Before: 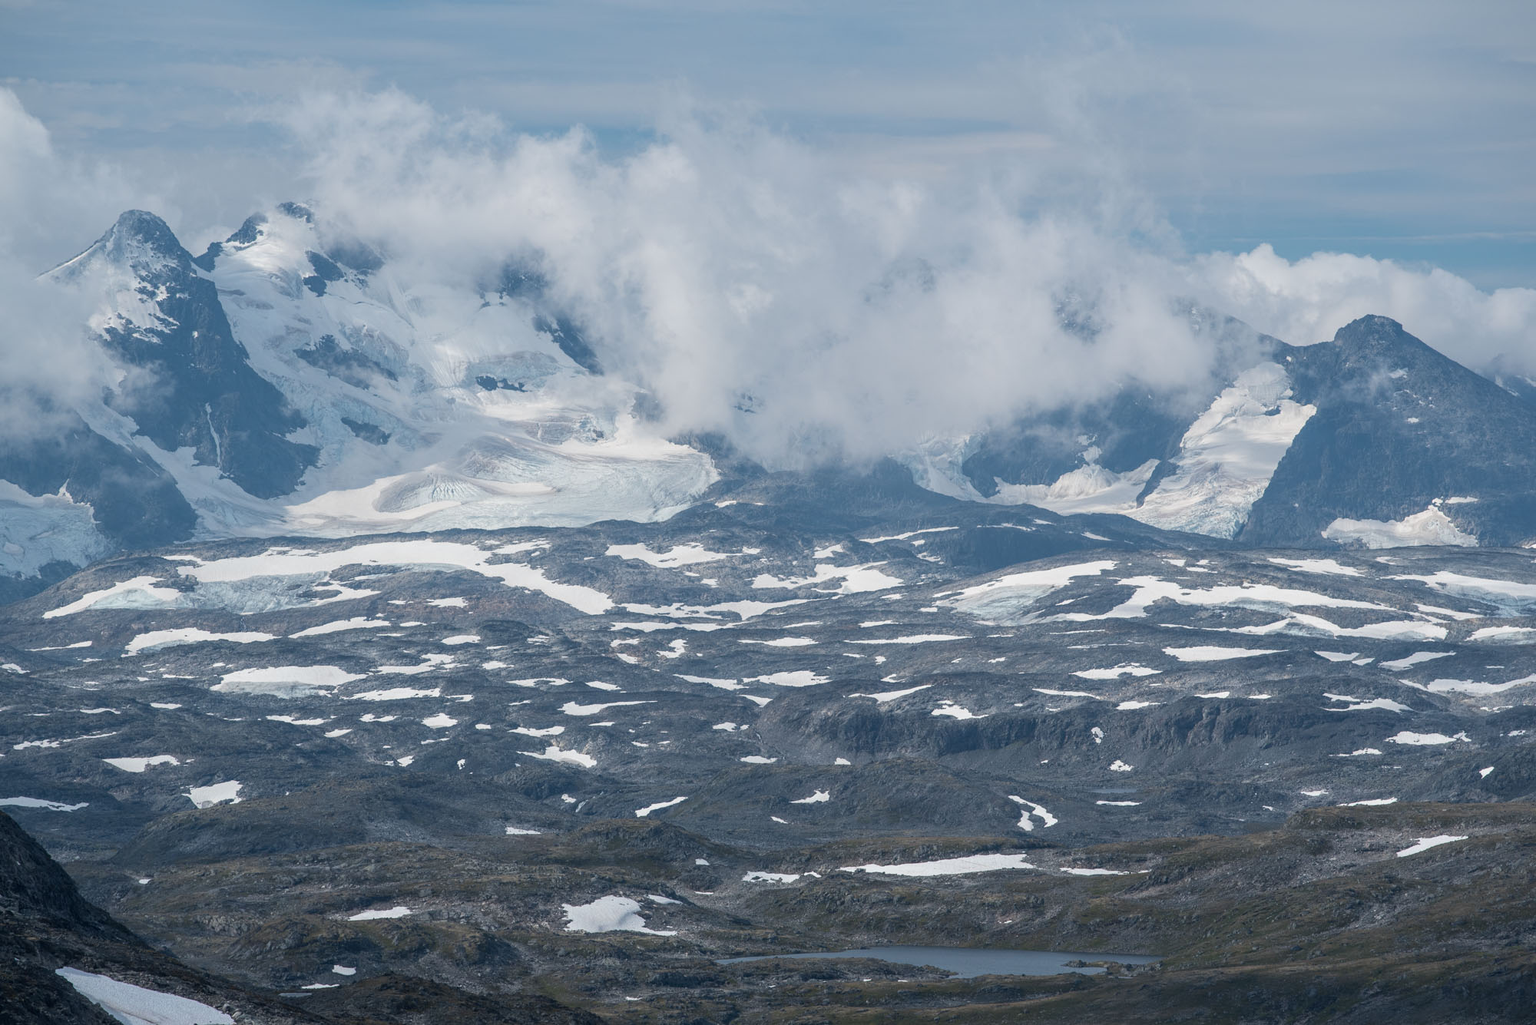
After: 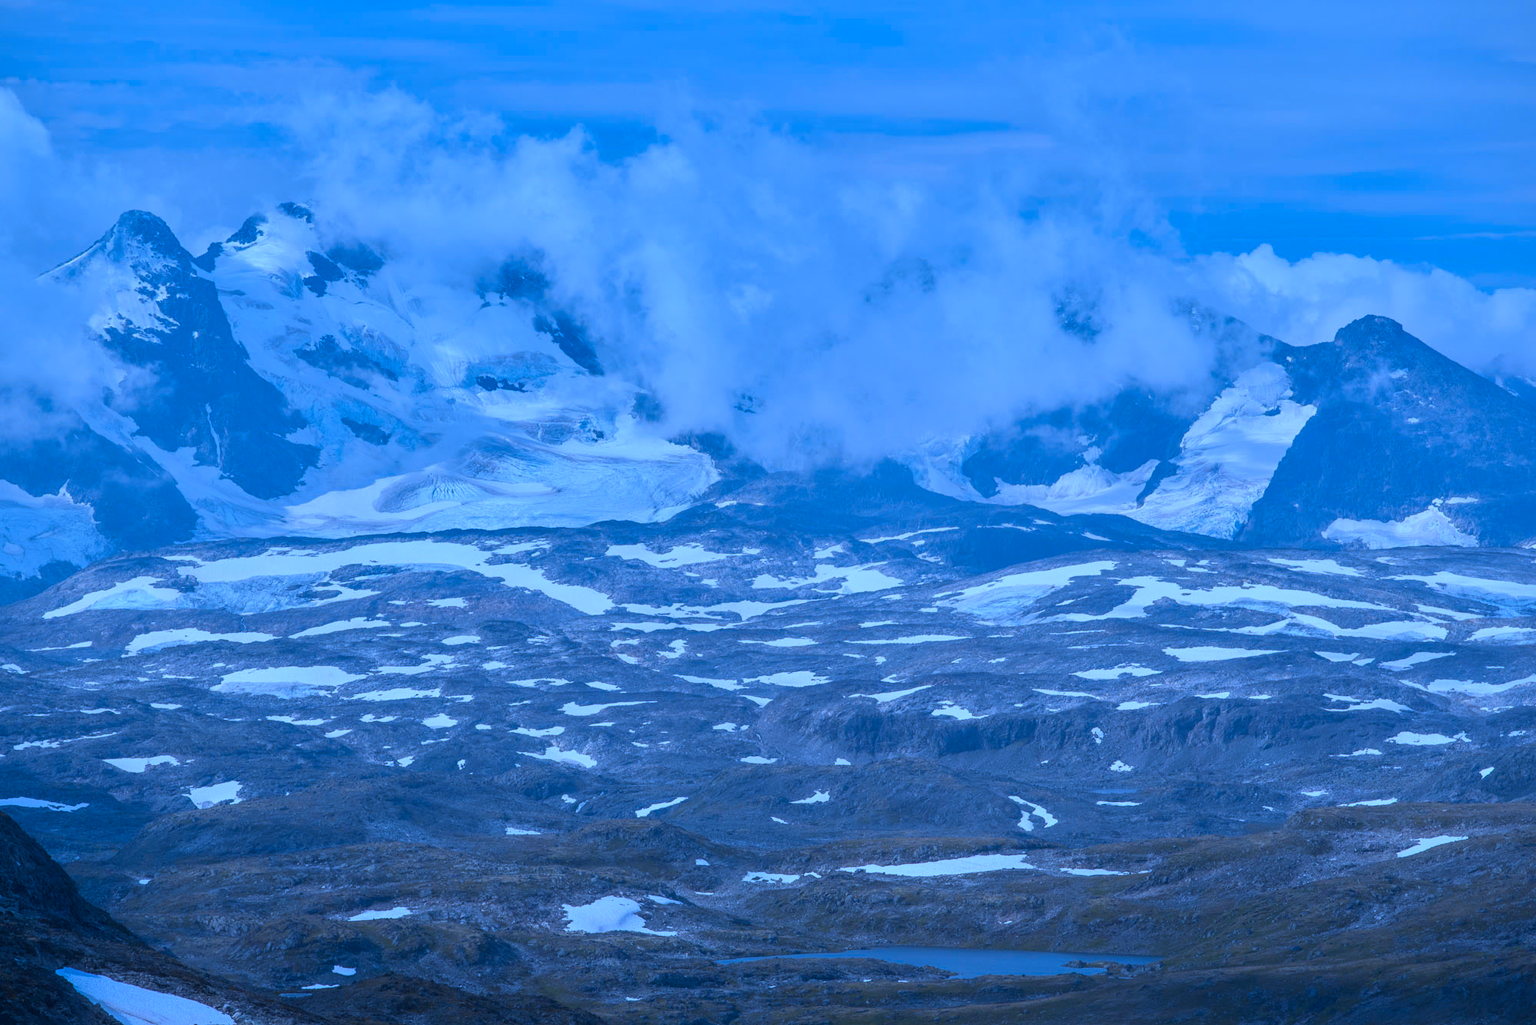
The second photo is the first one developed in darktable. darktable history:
shadows and highlights: radius 59.72, shadows -38.95, white point adjustment -1.93, highlights -55.09, compress 24.91%, highlights color adjustment 51.58%, soften with gaussian
exposure: black level correction -0.028, exposure -0.095 EV
white balance: red 0.816, blue 1.347
contrast brightness saturation: brightness 0.04, saturation 0.41
